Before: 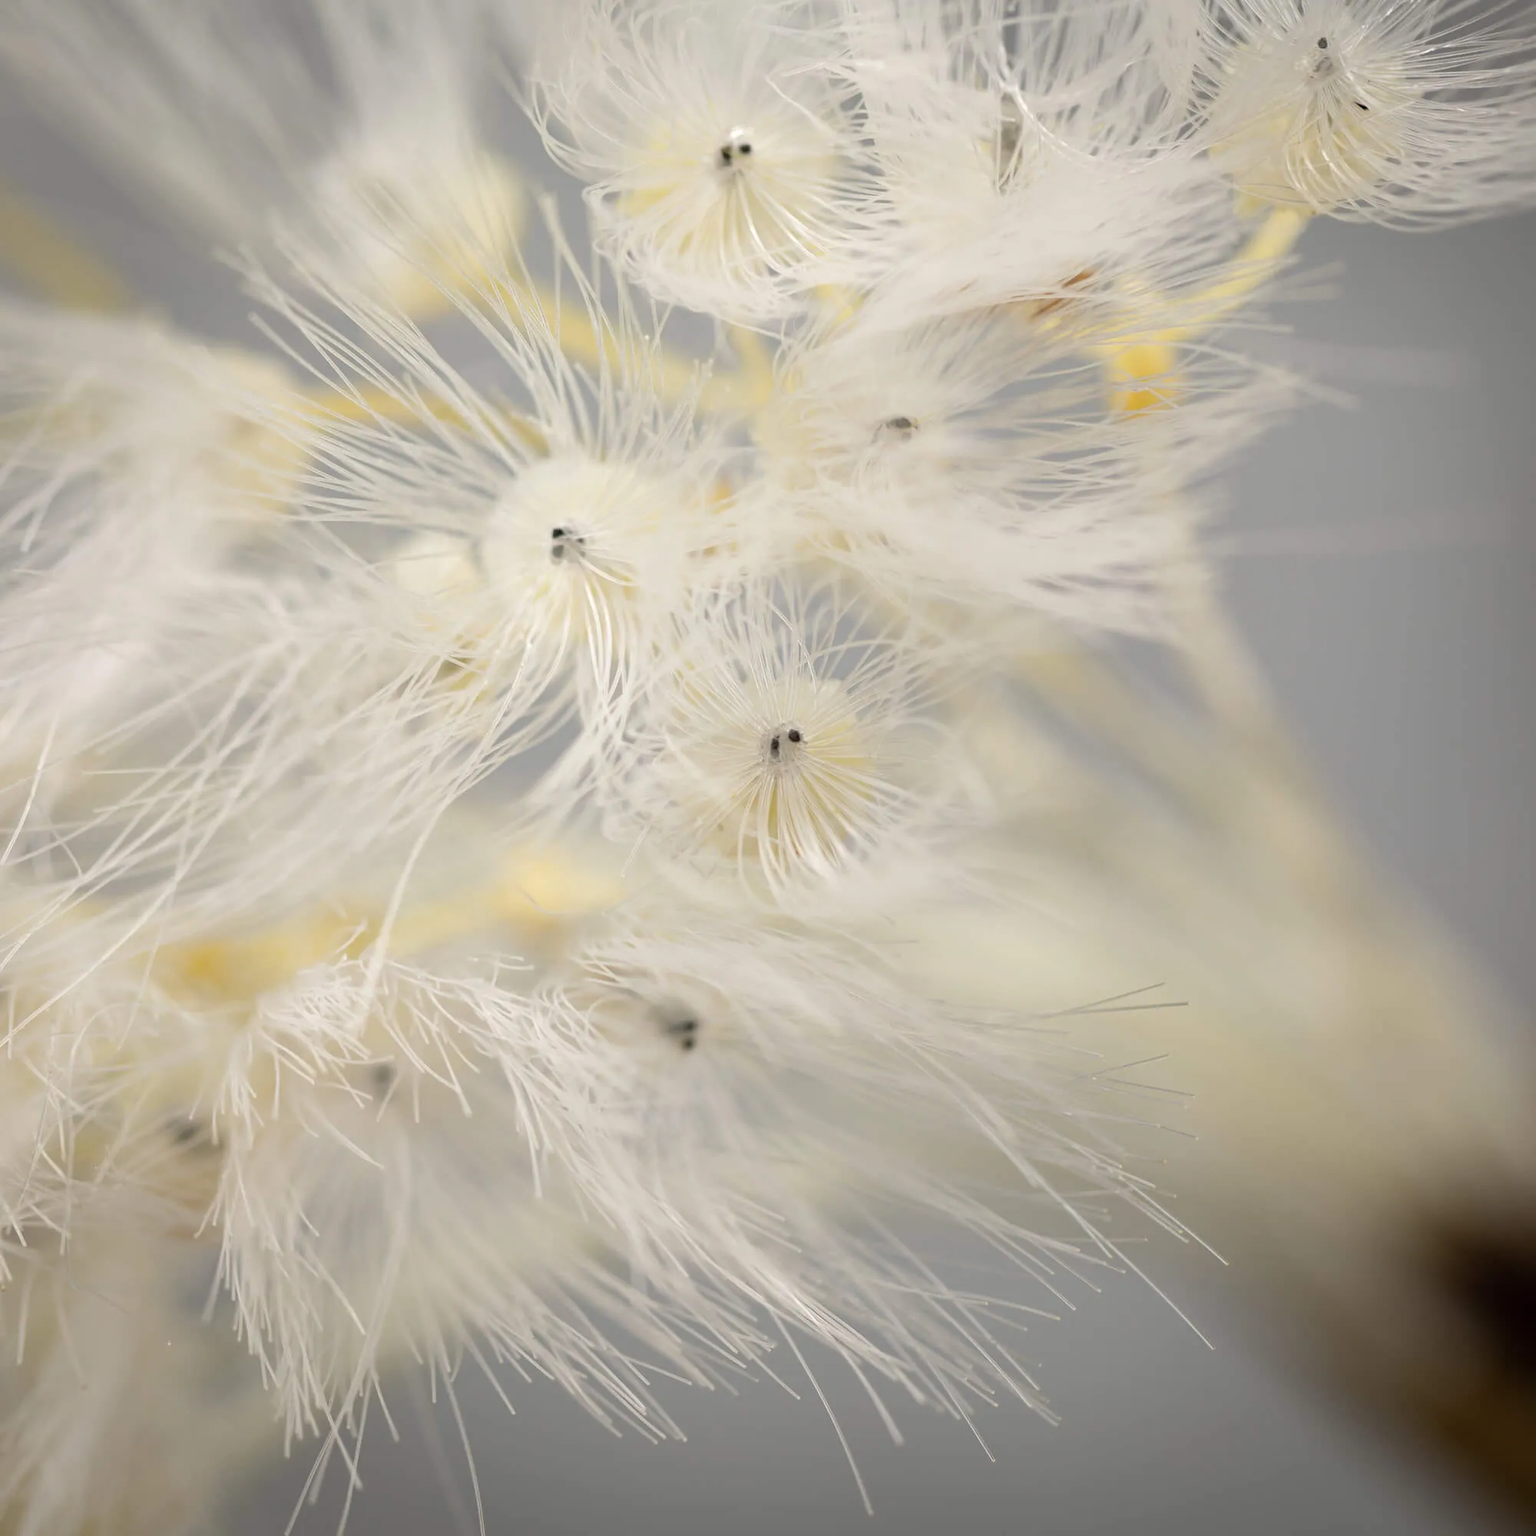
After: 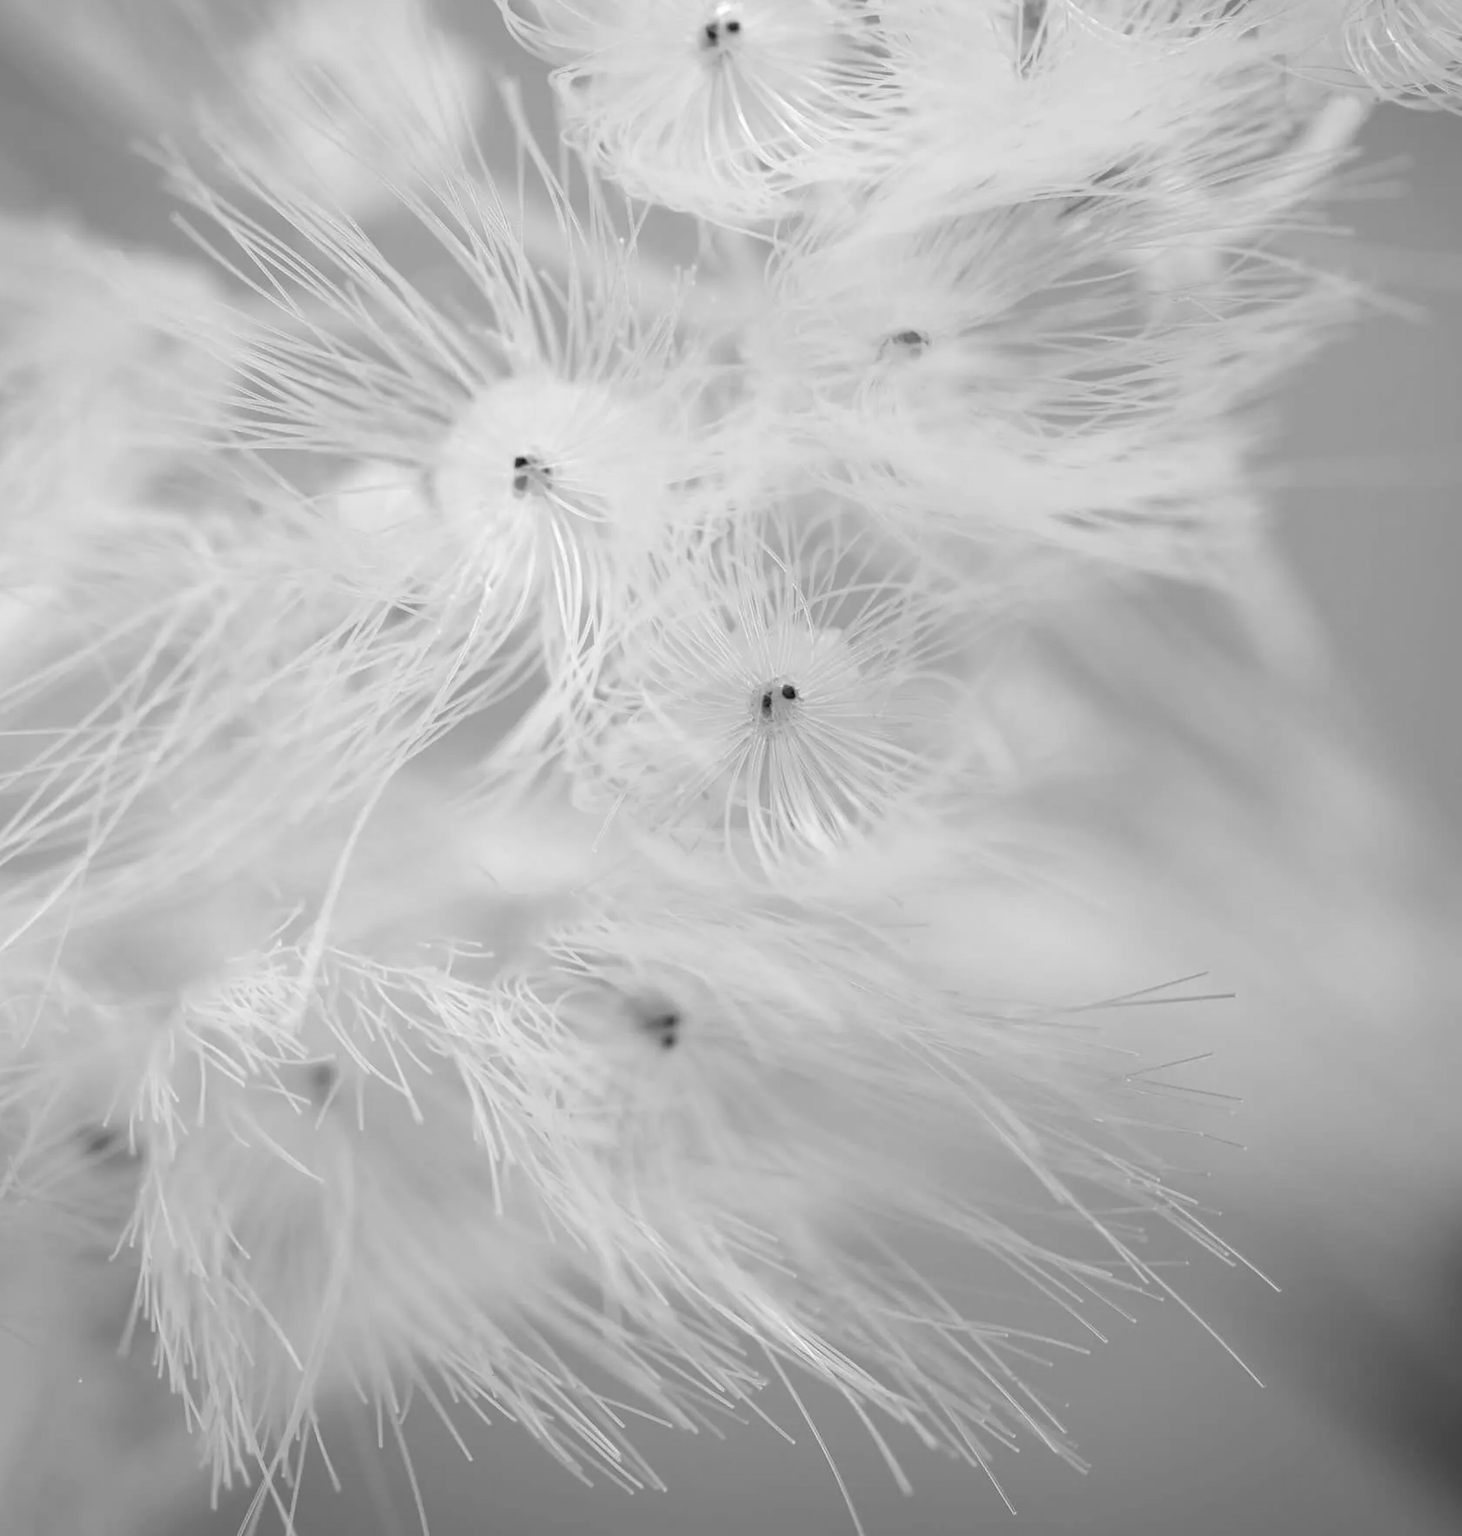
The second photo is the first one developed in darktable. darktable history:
monochrome: on, module defaults
crop: left 6.446%, top 8.188%, right 9.538%, bottom 3.548%
